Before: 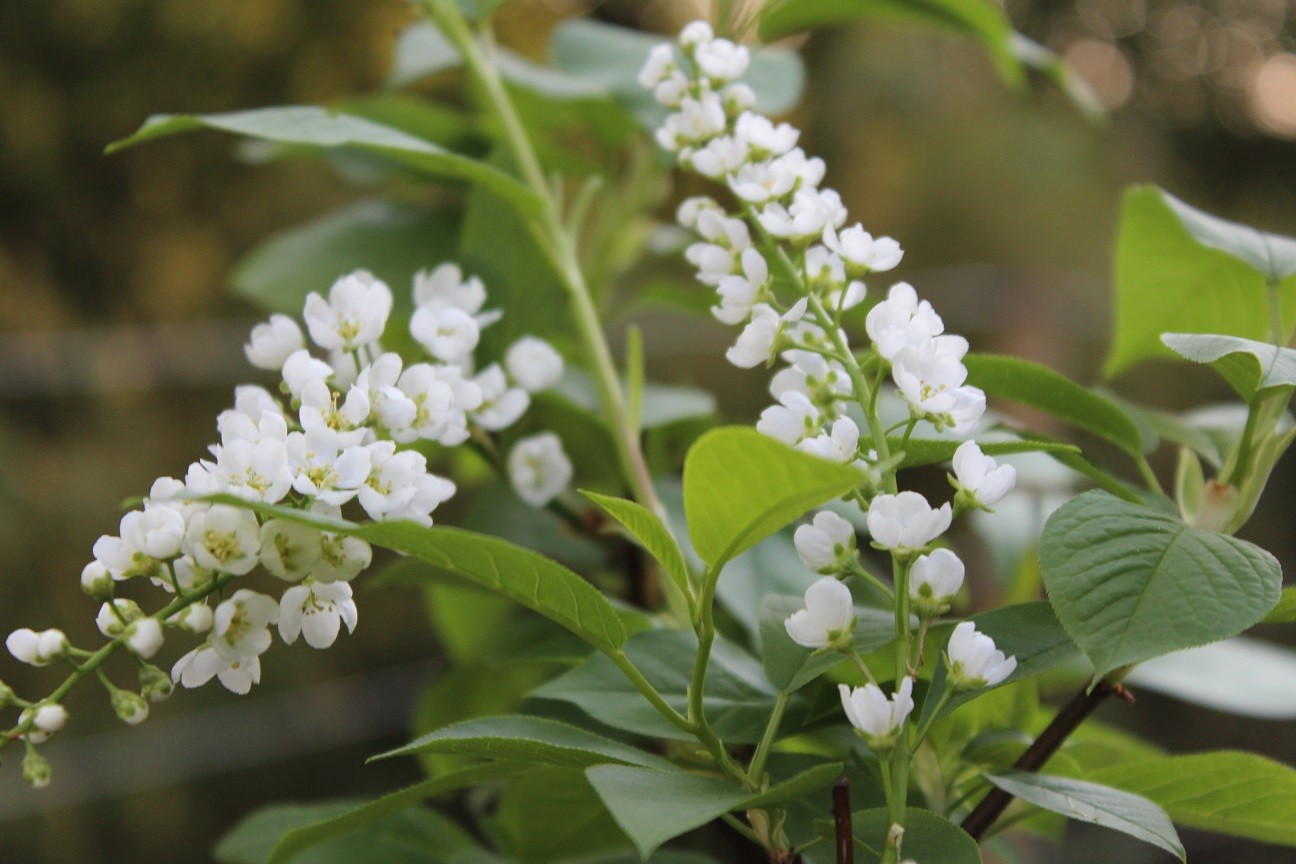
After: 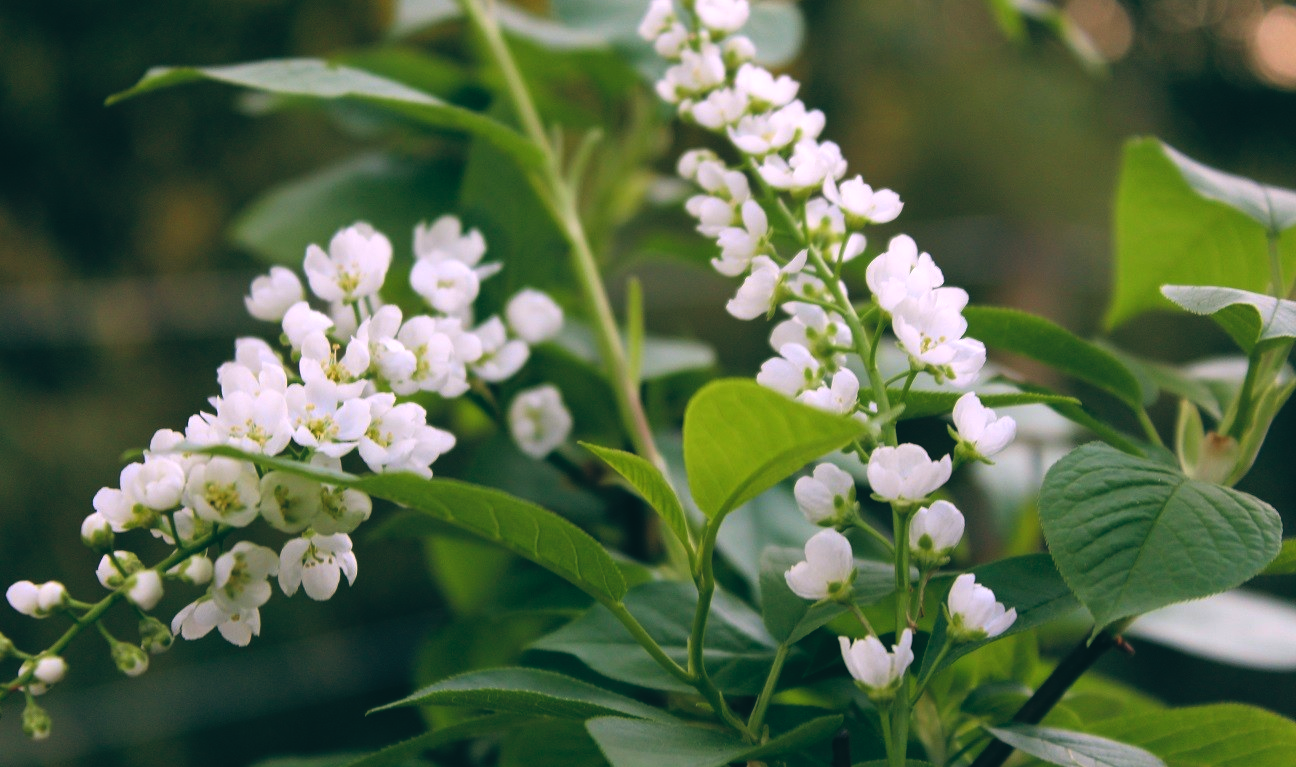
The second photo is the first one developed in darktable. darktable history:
crop and rotate: top 5.609%, bottom 5.609%
contrast brightness saturation: brightness 0.15
color balance: lift [1.016, 0.983, 1, 1.017], gamma [0.78, 1.018, 1.043, 0.957], gain [0.786, 1.063, 0.937, 1.017], input saturation 118.26%, contrast 13.43%, contrast fulcrum 21.62%, output saturation 82.76%
color balance rgb: shadows lift › luminance -20%, power › hue 72.24°, highlights gain › luminance 15%, global offset › hue 171.6°, perceptual saturation grading › highlights -15%, perceptual saturation grading › shadows 25%, global vibrance 30%, contrast 10%
